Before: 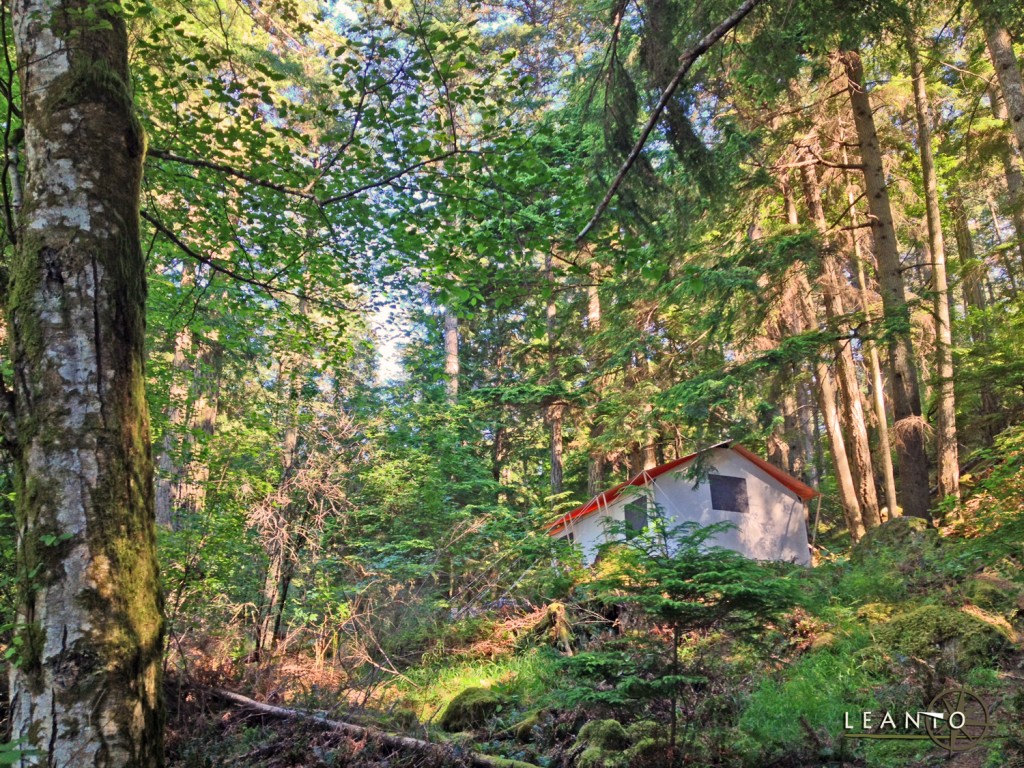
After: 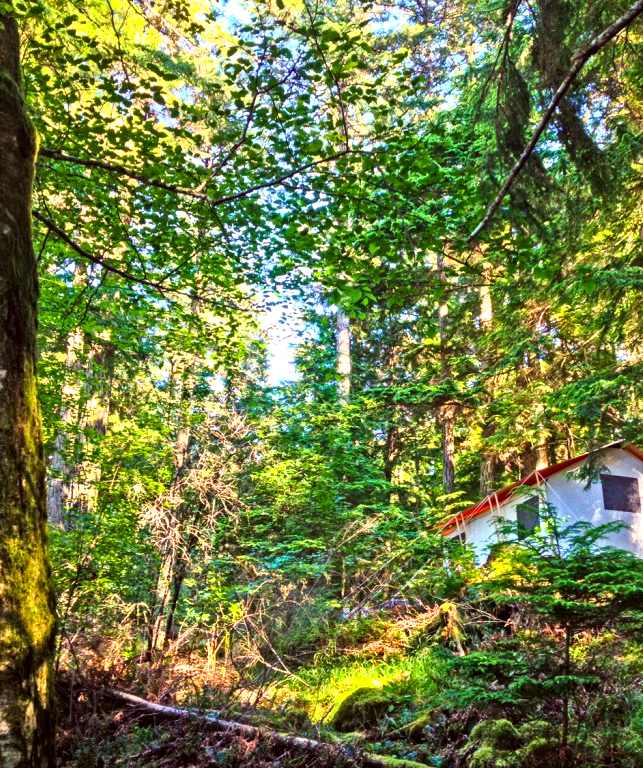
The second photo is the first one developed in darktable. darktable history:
velvia: on, module defaults
shadows and highlights: shadows 0, highlights 40
crop: left 10.644%, right 26.528%
local contrast: on, module defaults
tone equalizer: -8 EV -0.75 EV, -7 EV -0.7 EV, -6 EV -0.6 EV, -5 EV -0.4 EV, -3 EV 0.4 EV, -2 EV 0.6 EV, -1 EV 0.7 EV, +0 EV 0.75 EV, edges refinement/feathering 500, mask exposure compensation -1.57 EV, preserve details no
color balance rgb: linear chroma grading › global chroma 15%, perceptual saturation grading › global saturation 30%
color correction: highlights a* -4.98, highlights b* -3.76, shadows a* 3.83, shadows b* 4.08
contrast brightness saturation: saturation -0.05
